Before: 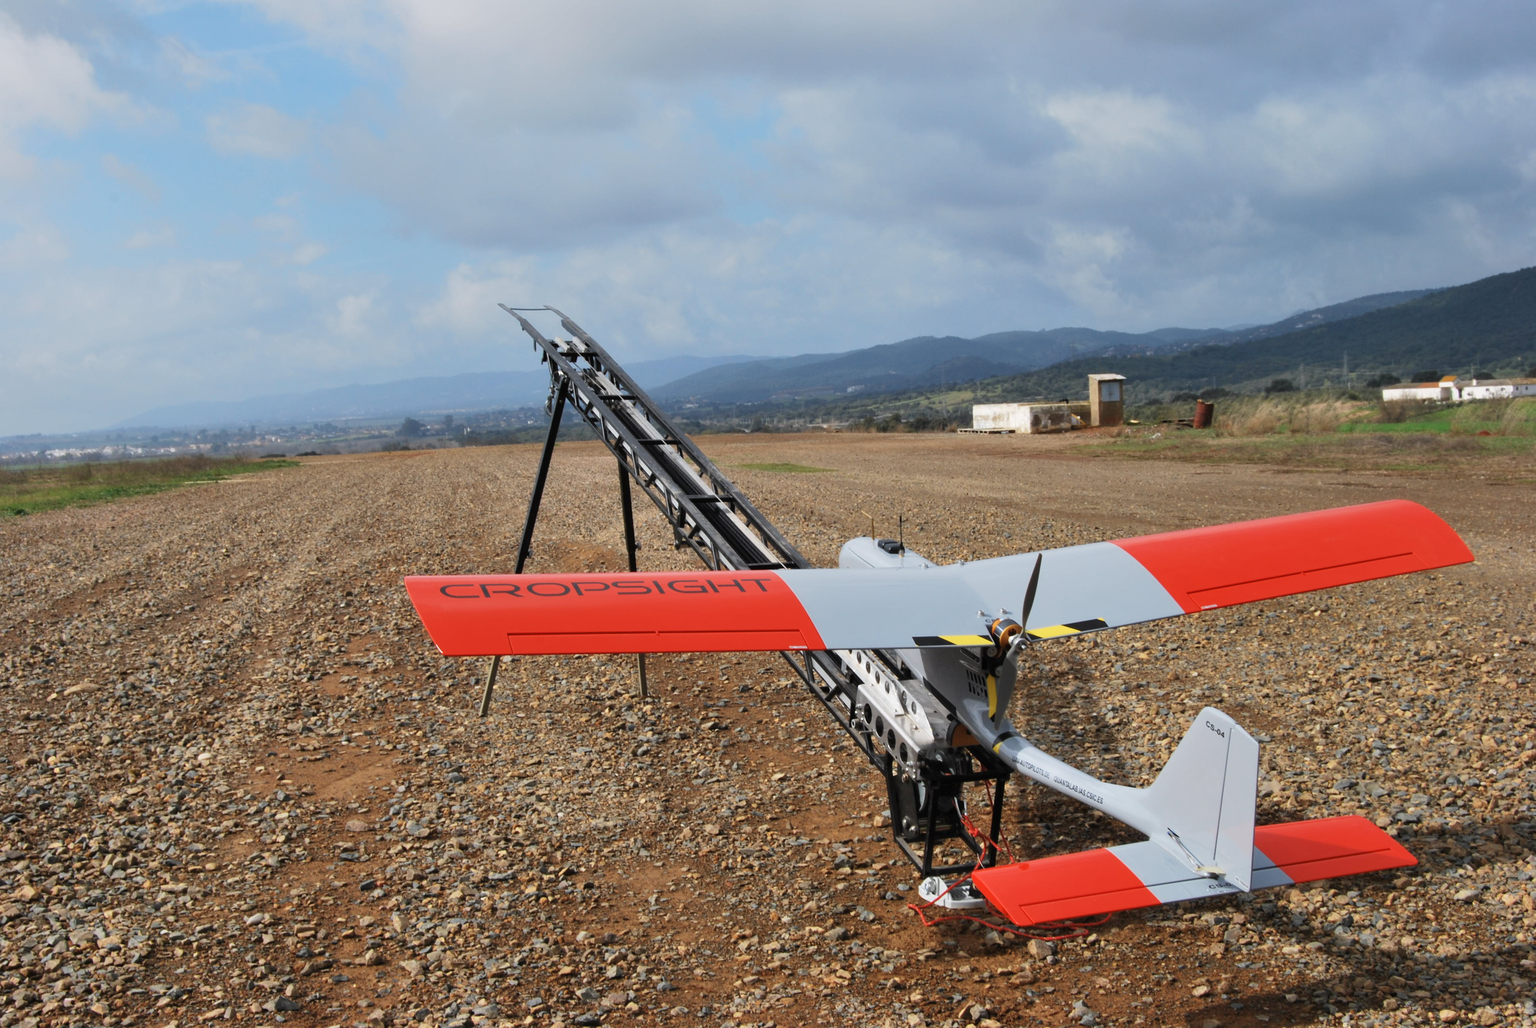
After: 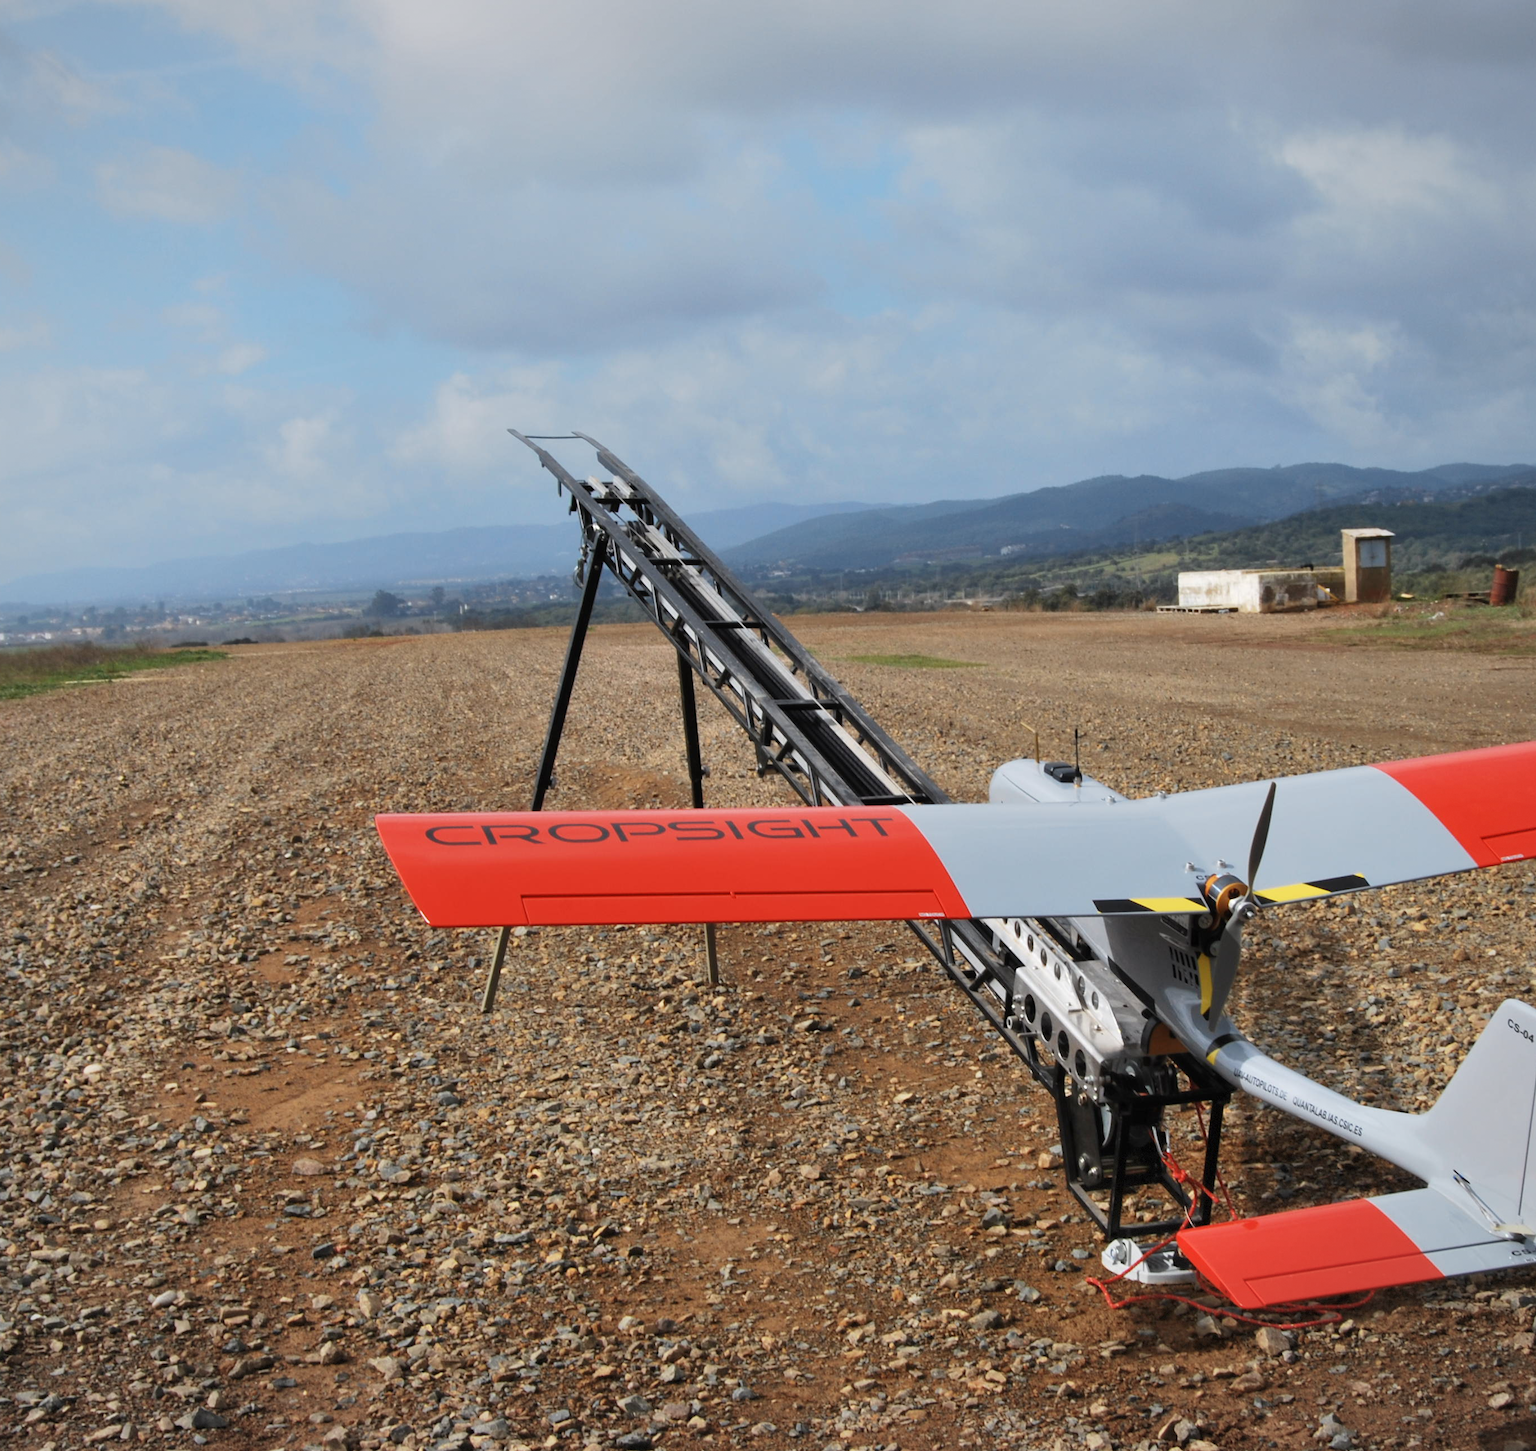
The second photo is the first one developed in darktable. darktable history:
crop and rotate: left 9.061%, right 20.142%
vignetting: fall-off start 85%, fall-off radius 80%, brightness -0.182, saturation -0.3, width/height ratio 1.219, dithering 8-bit output, unbound false
